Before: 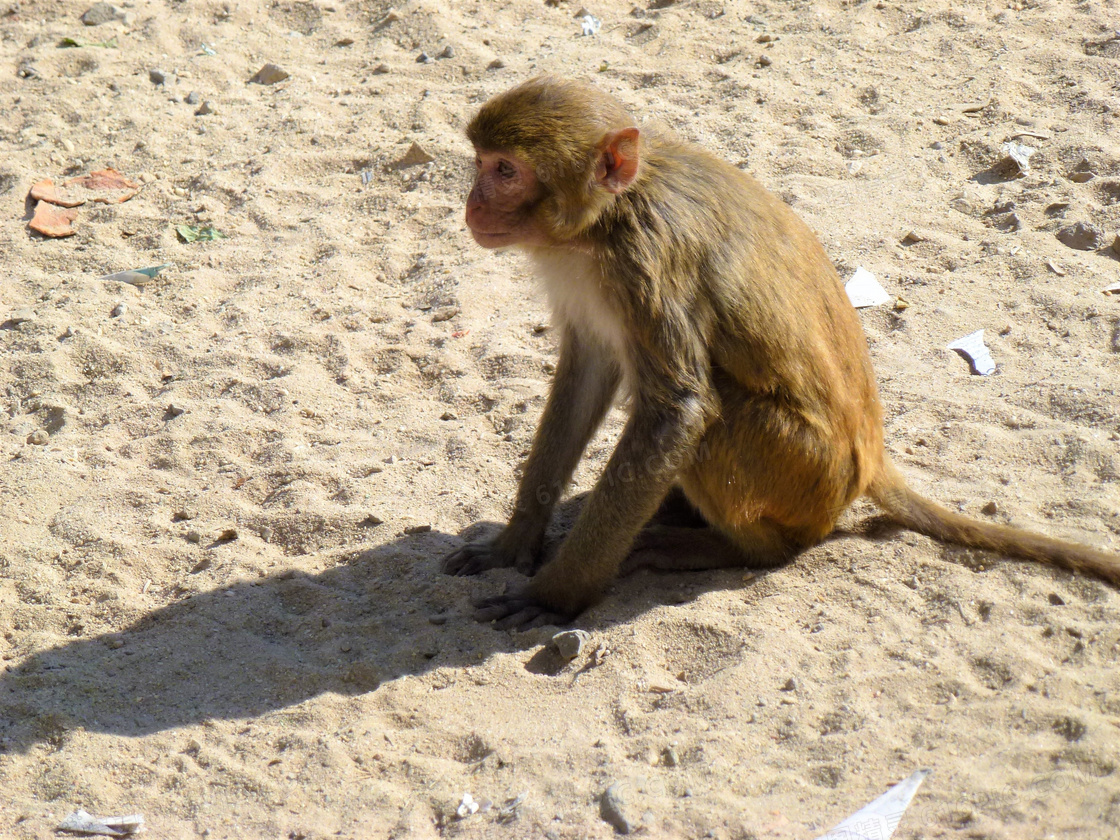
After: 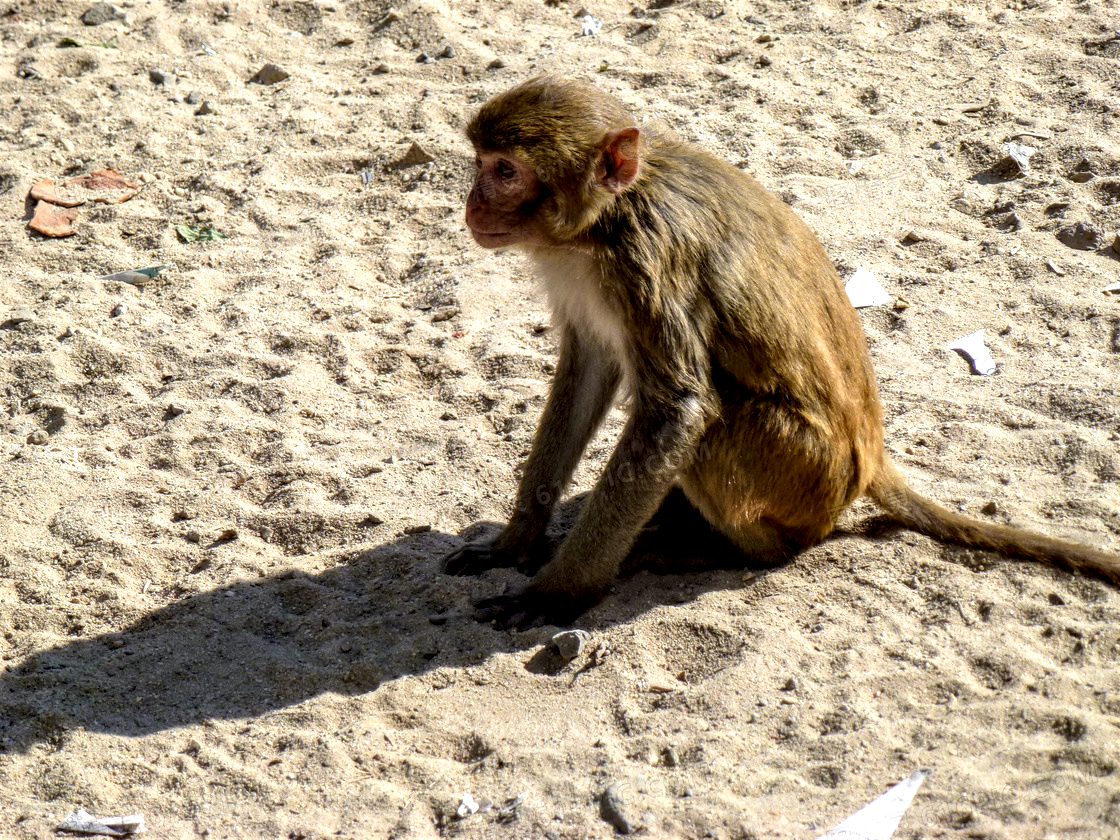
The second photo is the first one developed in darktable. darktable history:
local contrast: highlights 18%, detail 185%
